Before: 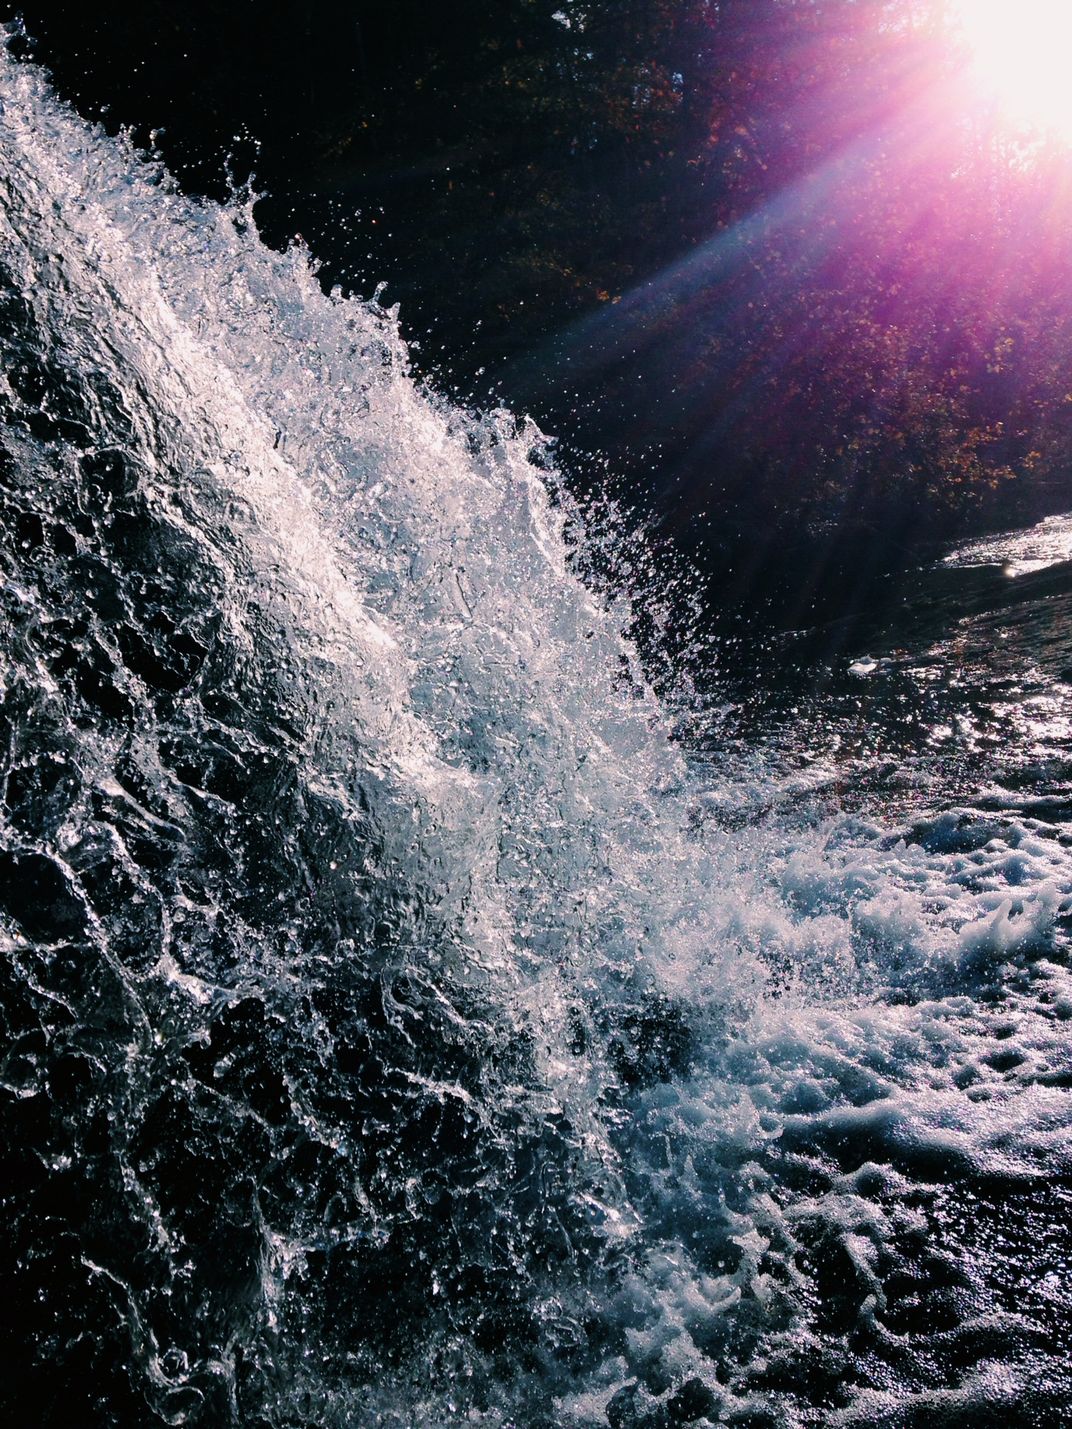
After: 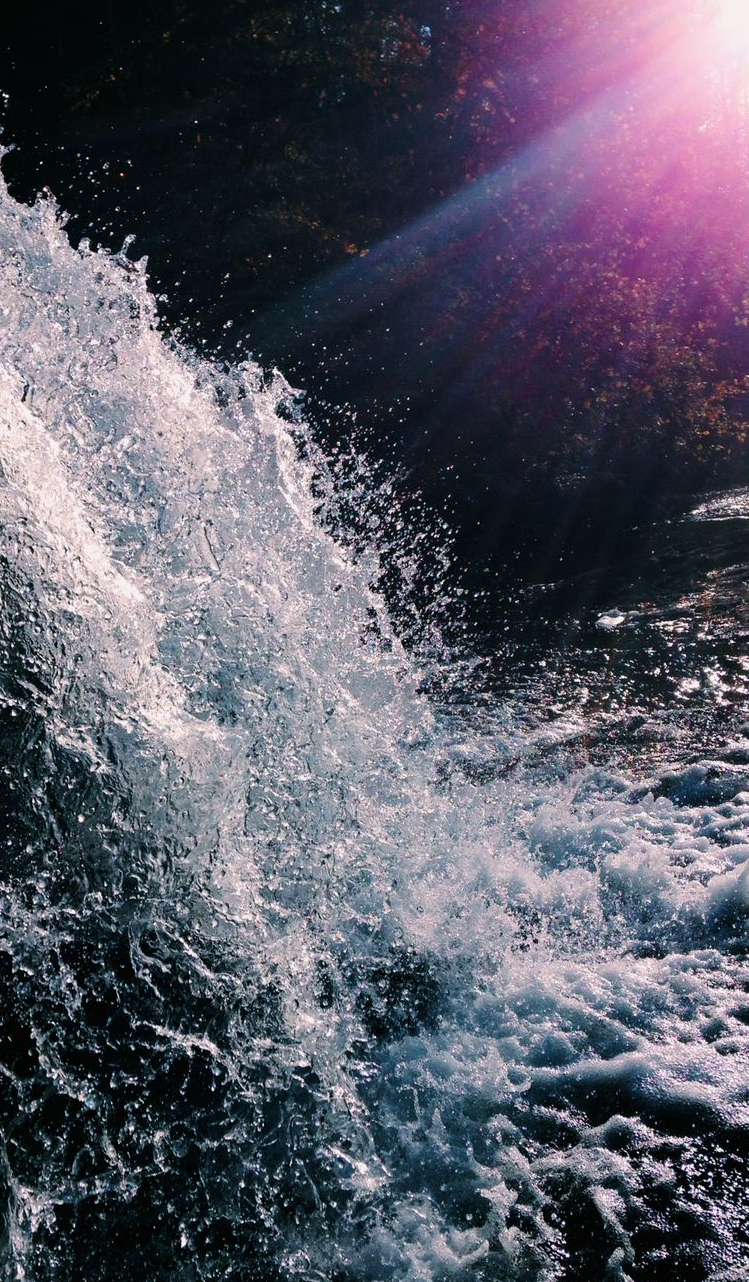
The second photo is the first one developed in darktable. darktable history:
crop and rotate: left 23.557%, top 3.294%, right 6.527%, bottom 6.925%
